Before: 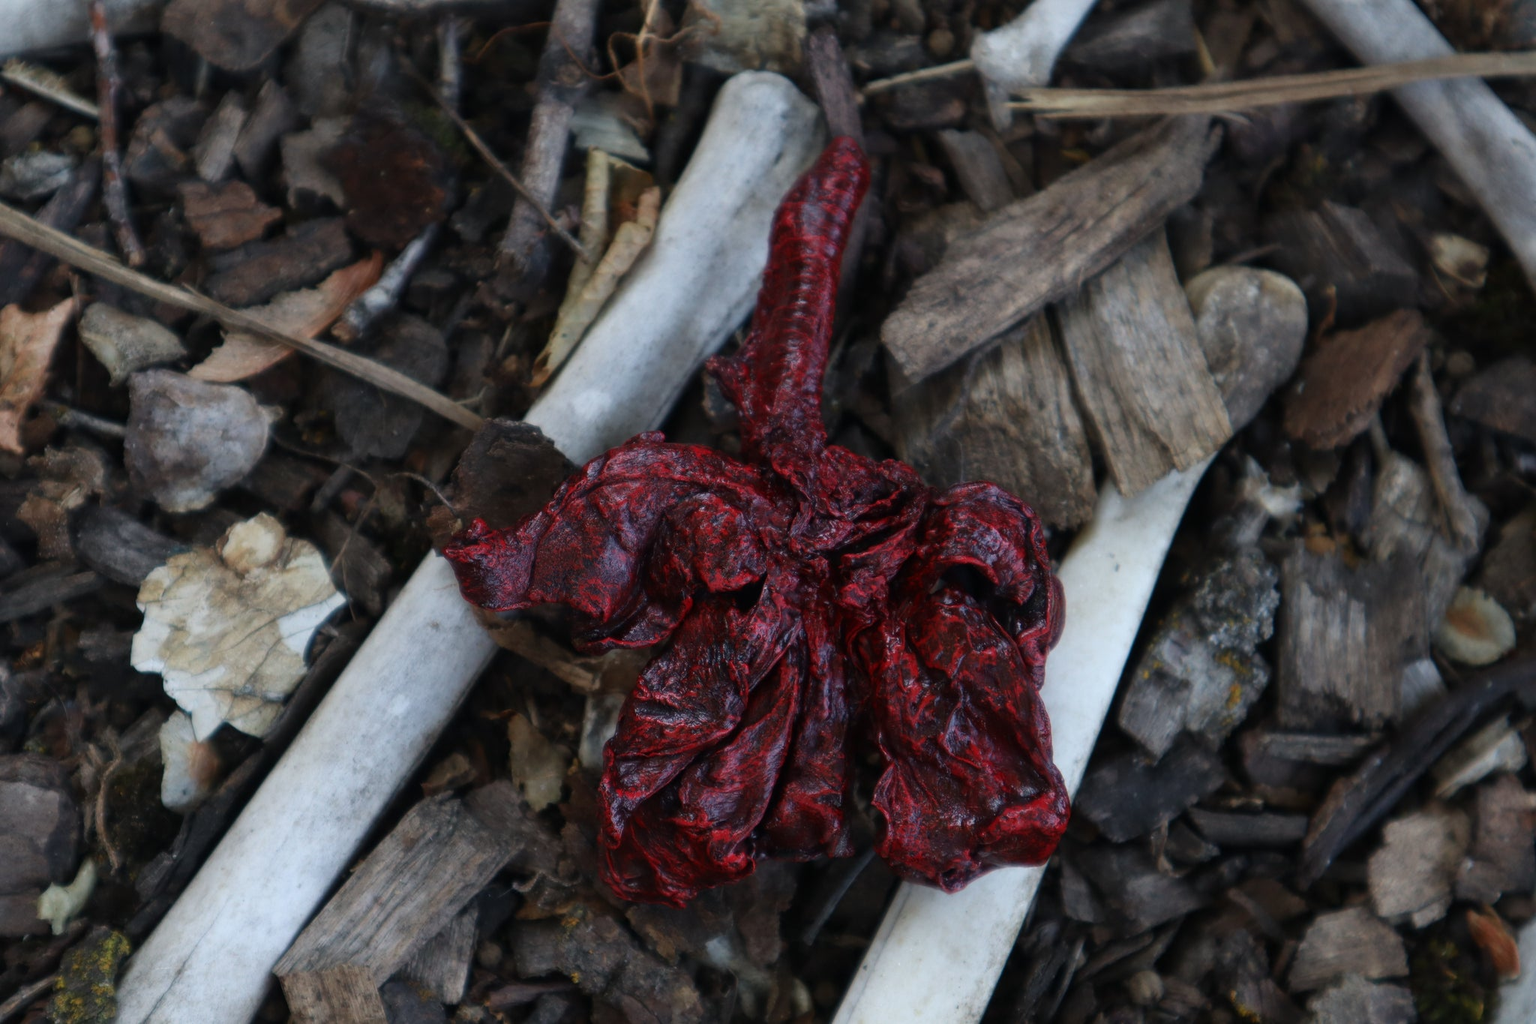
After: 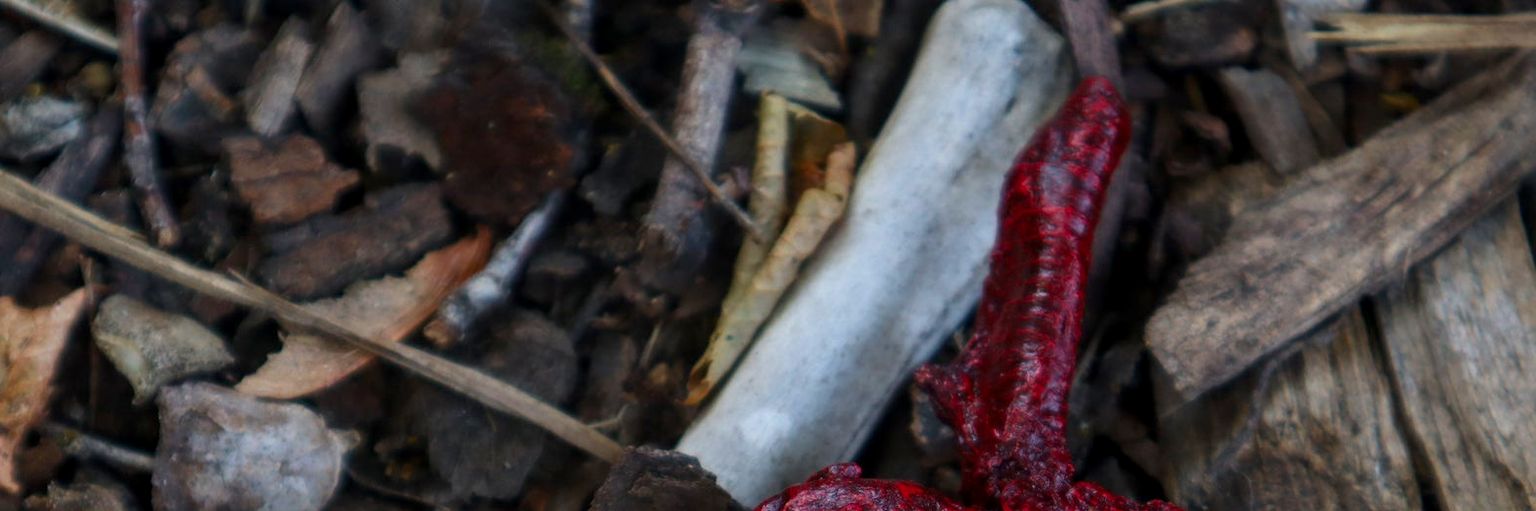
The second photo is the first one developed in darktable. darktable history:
local contrast: on, module defaults
color balance rgb: perceptual saturation grading › global saturation 30%, global vibrance 20%
crop: left 0.579%, top 7.627%, right 23.167%, bottom 54.275%
